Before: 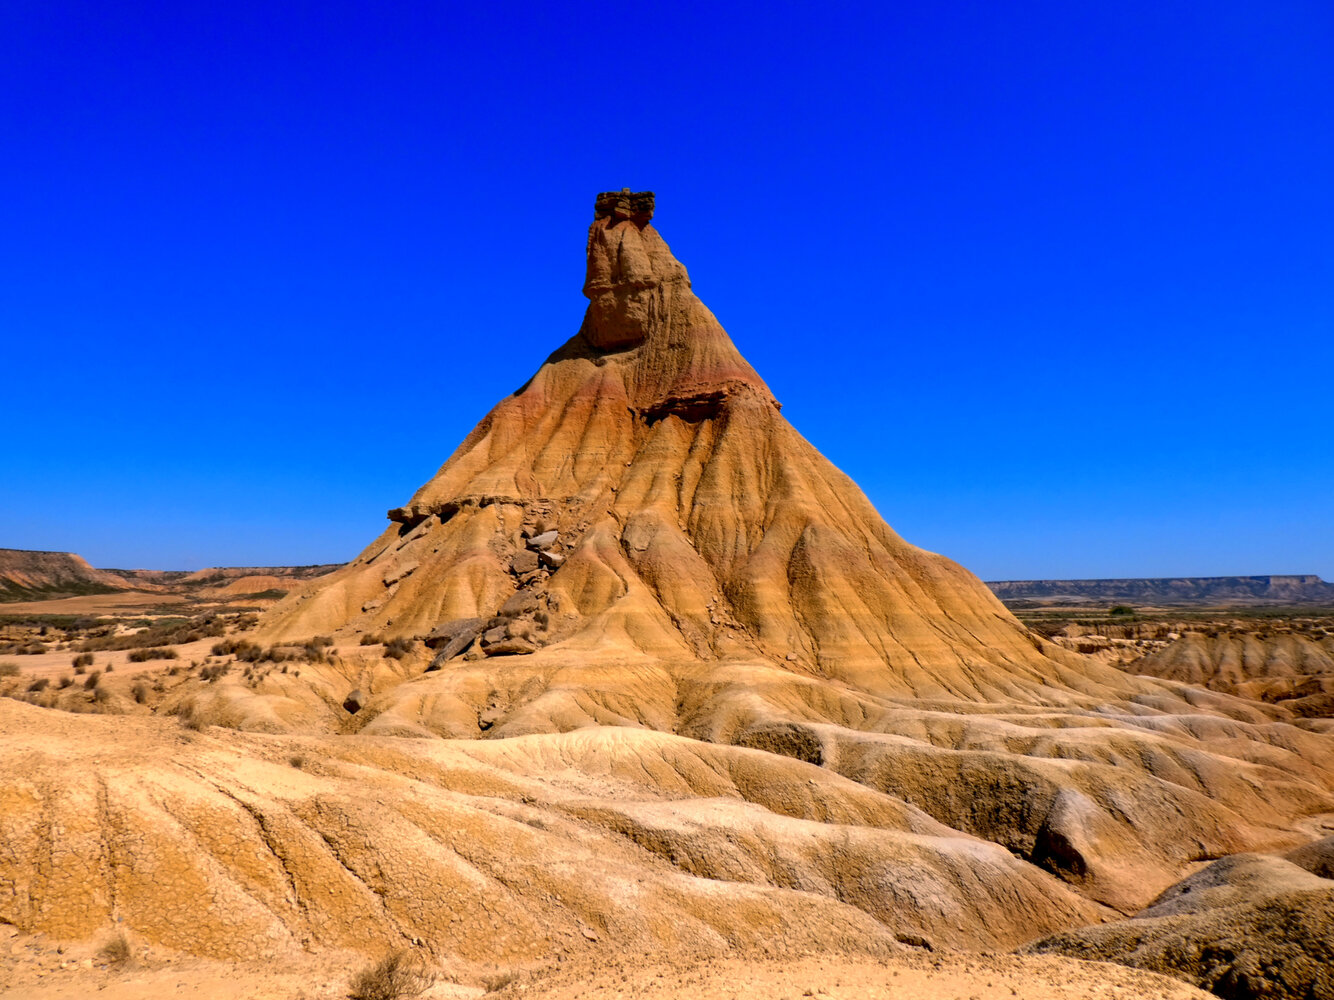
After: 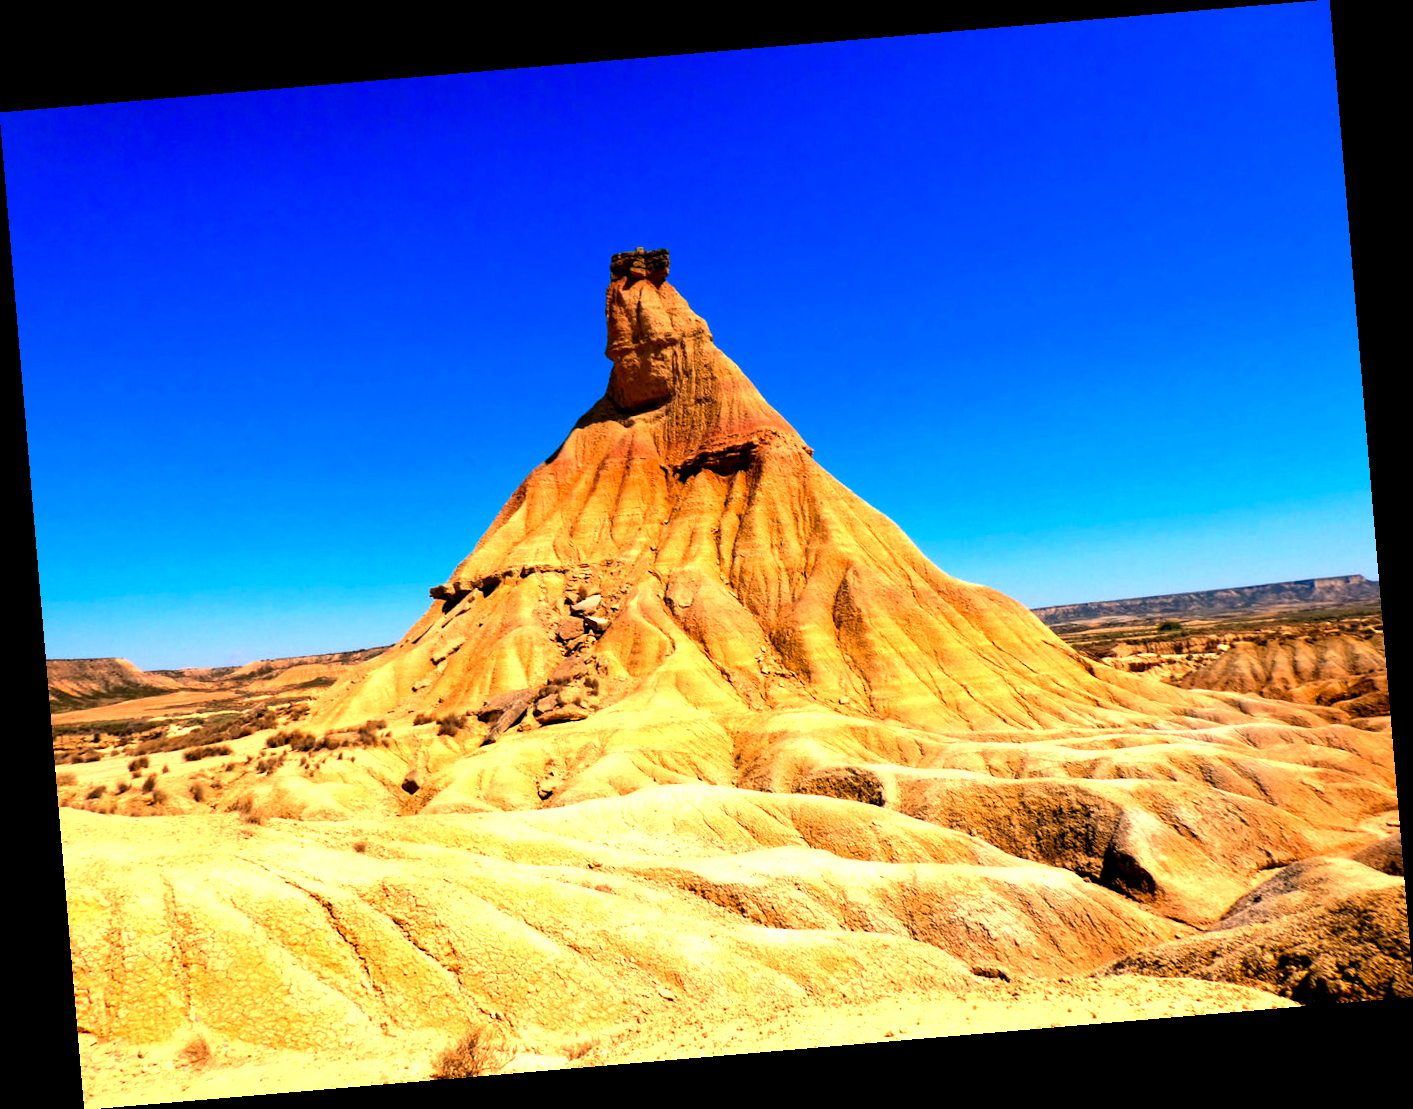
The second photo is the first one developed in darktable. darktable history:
rotate and perspective: rotation -4.86°, automatic cropping off
levels: levels [0.012, 0.367, 0.697]
white balance: red 1.123, blue 0.83
